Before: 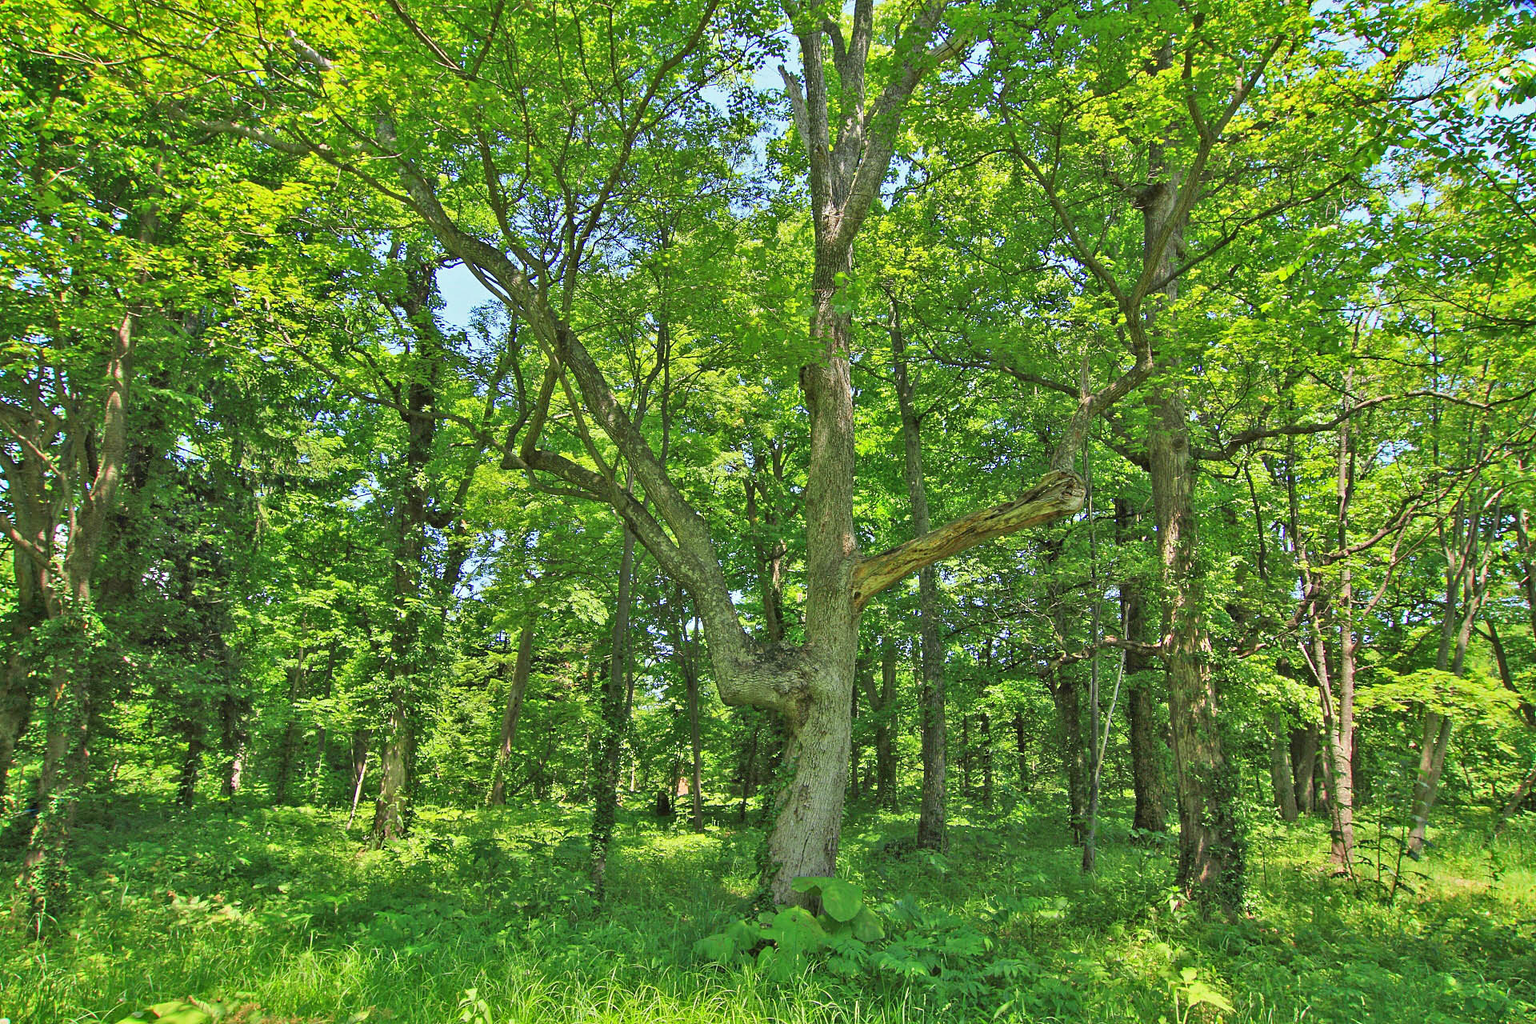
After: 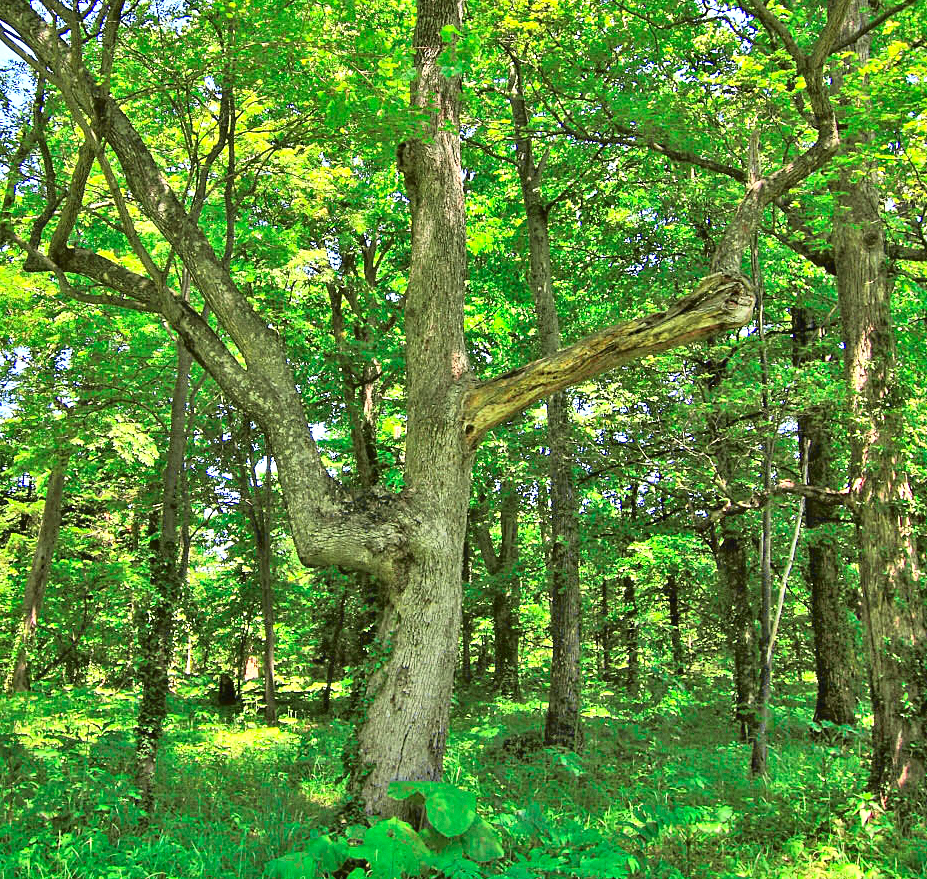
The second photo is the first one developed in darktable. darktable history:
grain: coarseness 0.09 ISO, strength 10%
crop: left 31.379%, top 24.658%, right 20.326%, bottom 6.628%
tone curve: curves: ch0 [(0, 0.009) (0.105, 0.08) (0.195, 0.18) (0.283, 0.316) (0.384, 0.434) (0.485, 0.531) (0.638, 0.69) (0.81, 0.872) (1, 0.977)]; ch1 [(0, 0) (0.161, 0.092) (0.35, 0.33) (0.379, 0.401) (0.456, 0.469) (0.498, 0.502) (0.52, 0.536) (0.586, 0.617) (0.635, 0.655) (1, 1)]; ch2 [(0, 0) (0.371, 0.362) (0.437, 0.437) (0.483, 0.484) (0.53, 0.515) (0.56, 0.571) (0.622, 0.606) (1, 1)], color space Lab, independent channels, preserve colors none
exposure: black level correction 0, exposure 0.7 EV, compensate highlight preservation false
contrast brightness saturation: contrast 0.07, brightness -0.14, saturation 0.11
